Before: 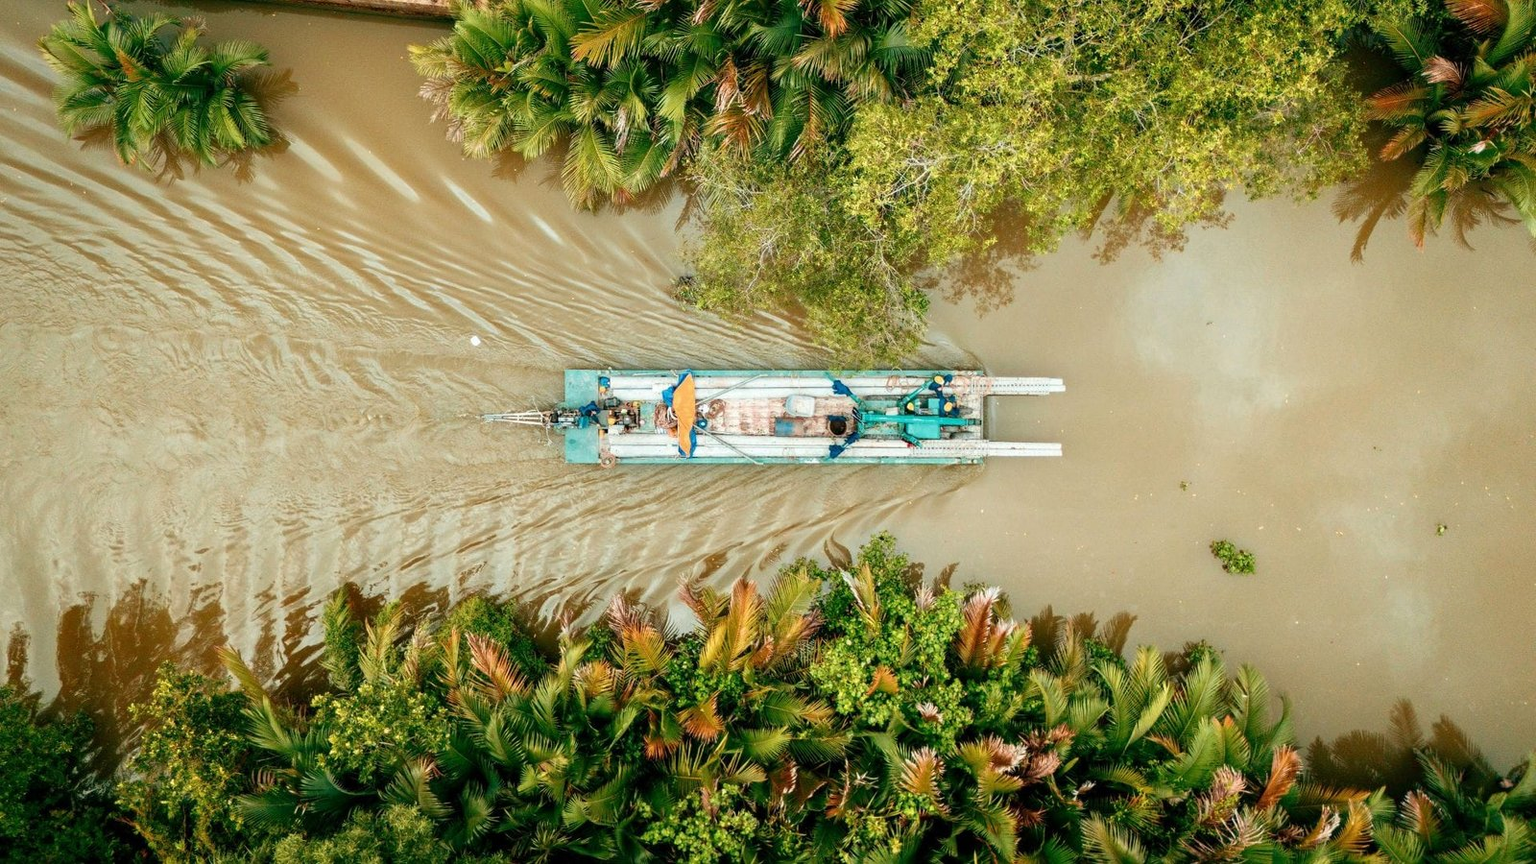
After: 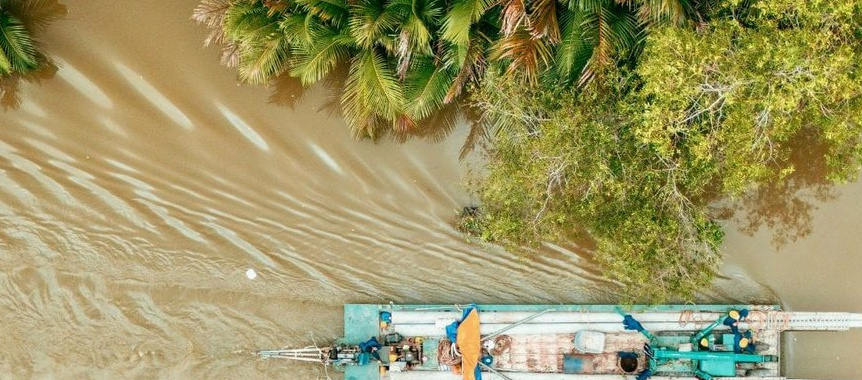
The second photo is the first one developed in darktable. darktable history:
exposure: exposure -0.05 EV
crop: left 15.306%, top 9.065%, right 30.789%, bottom 48.638%
